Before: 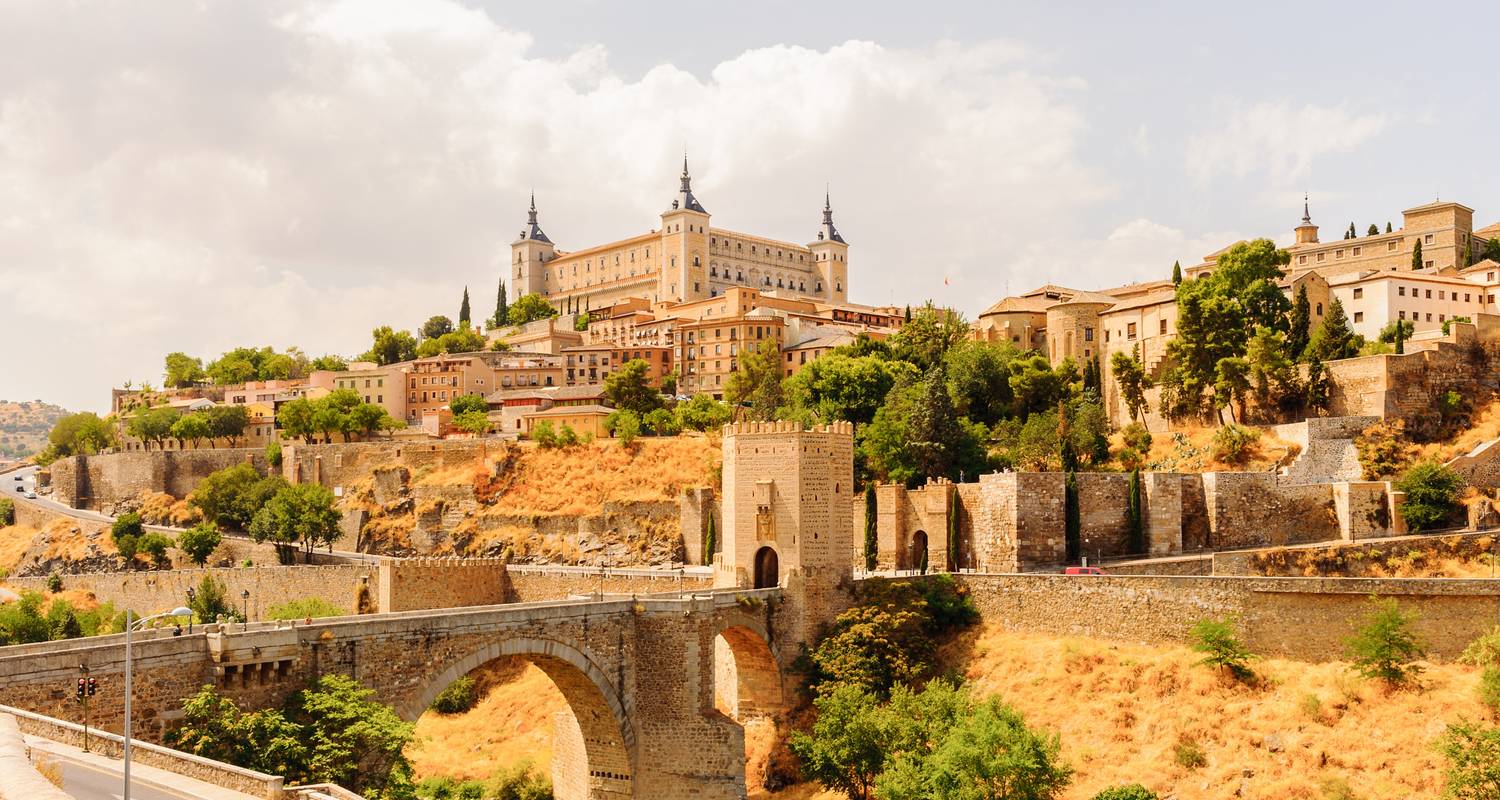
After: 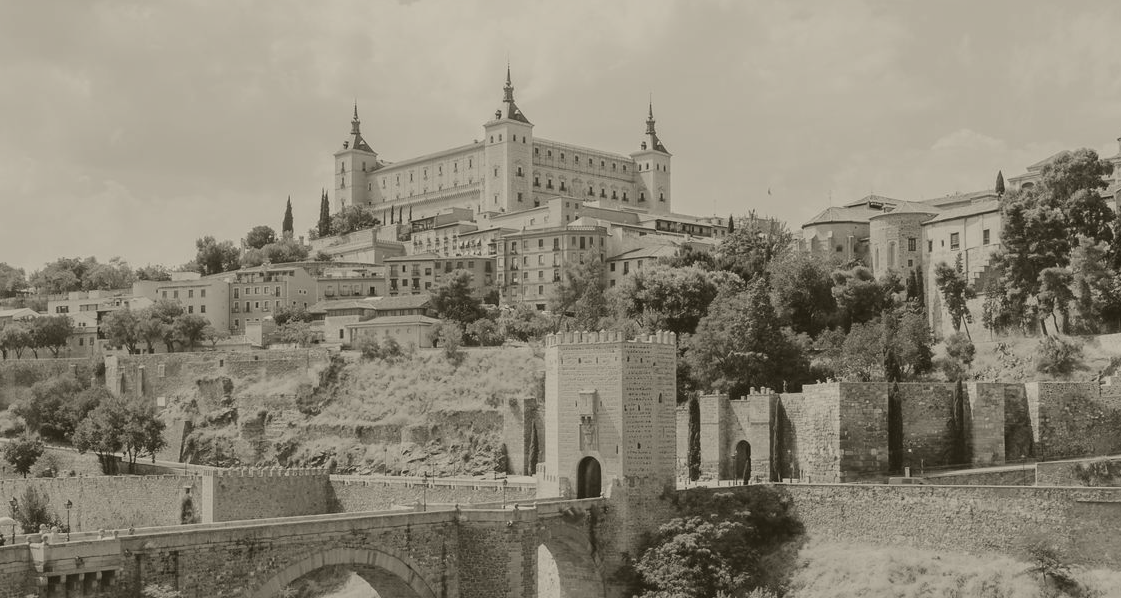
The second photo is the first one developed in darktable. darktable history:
crop and rotate: left 11.831%, top 11.346%, right 13.429%, bottom 13.899%
contrast brightness saturation: saturation 0.1
exposure: black level correction 0, exposure 0.5 EV, compensate highlight preservation false
colorize: hue 41.44°, saturation 22%, source mix 60%, lightness 10.61%
